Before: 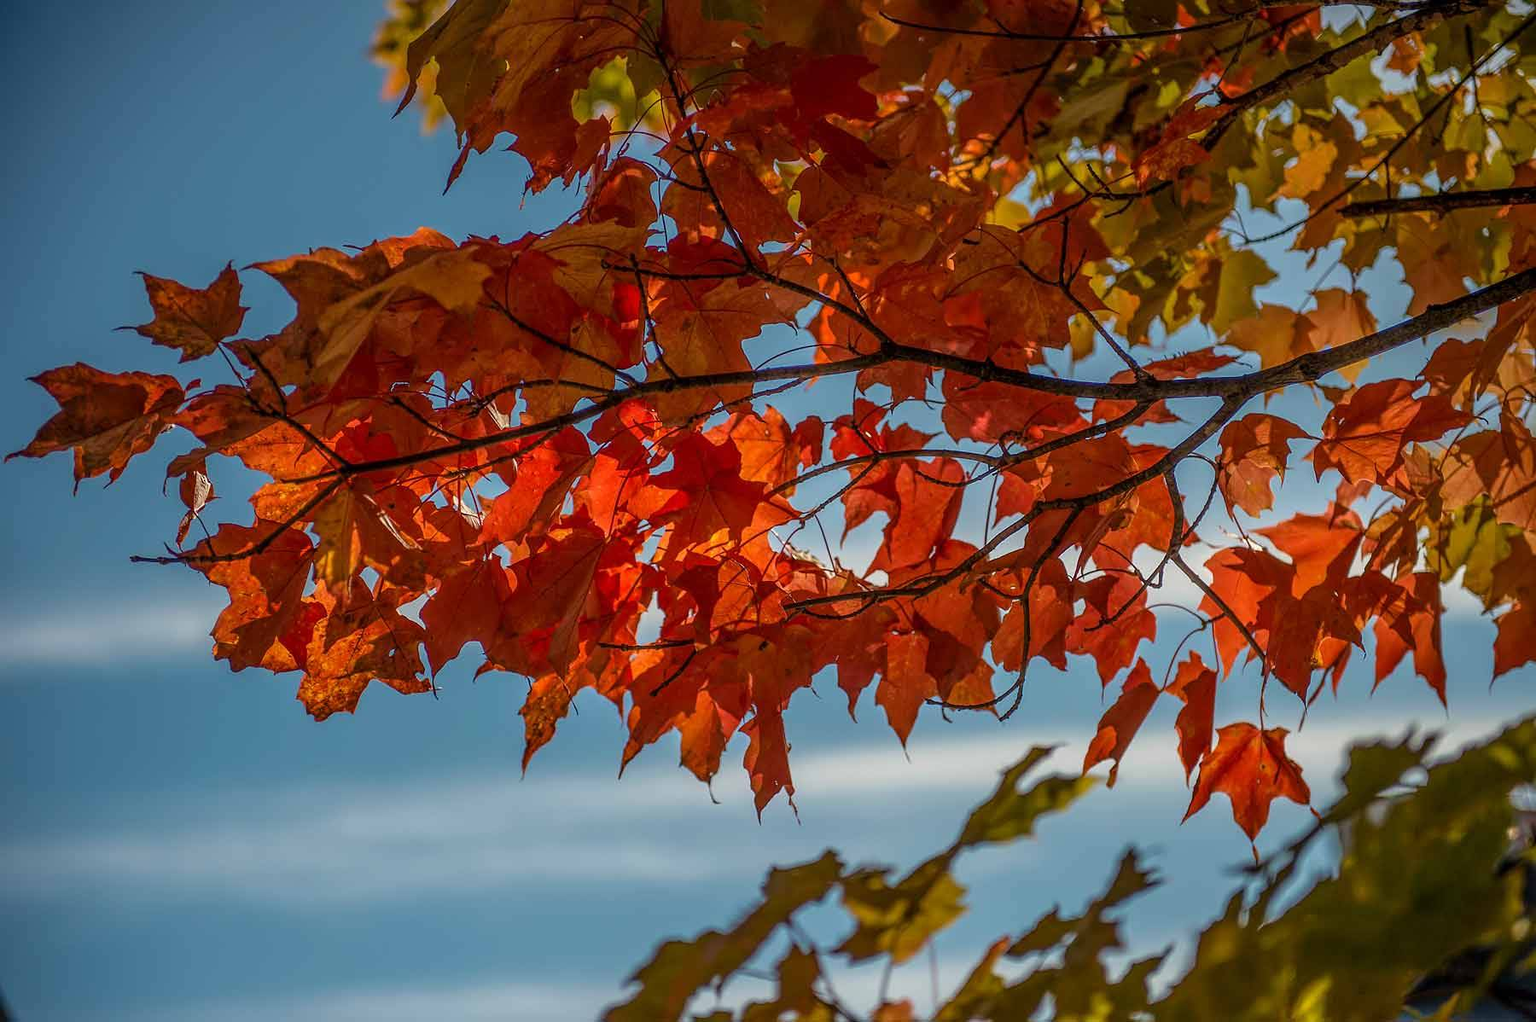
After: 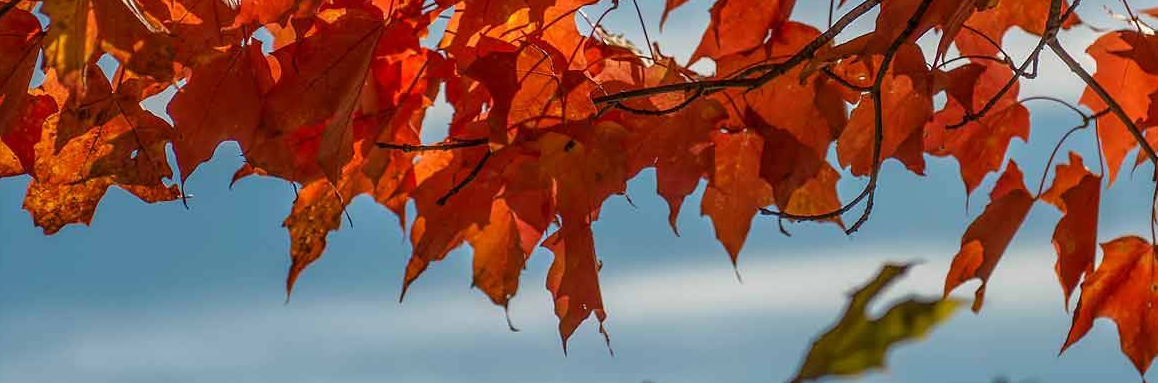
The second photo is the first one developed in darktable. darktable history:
crop: left 18.097%, top 51.078%, right 17.565%, bottom 16.922%
